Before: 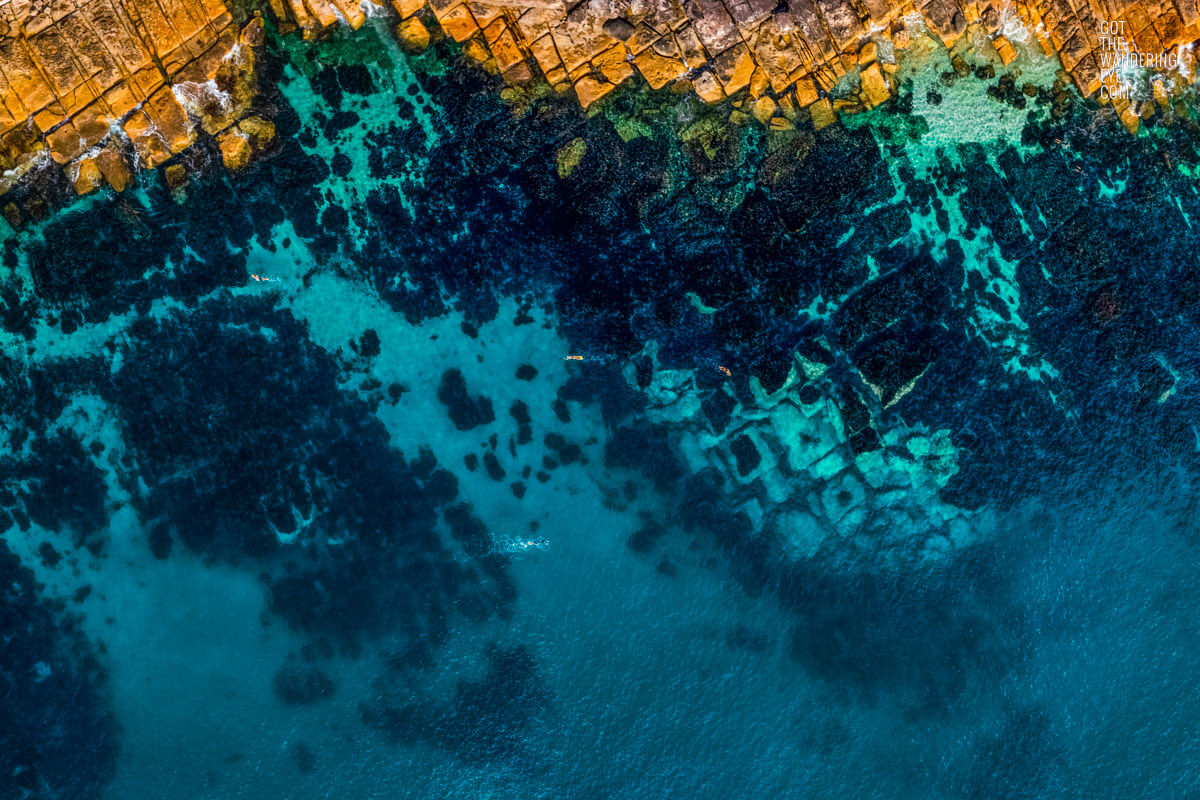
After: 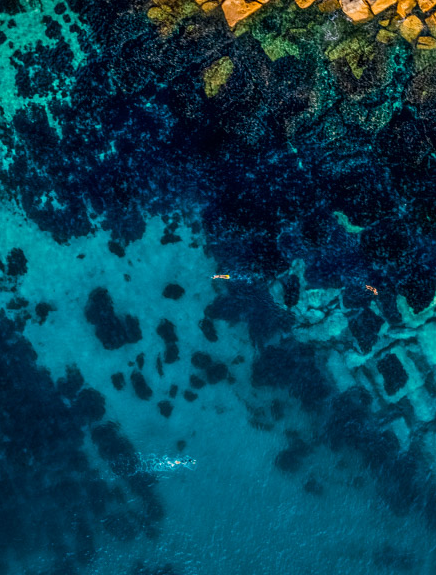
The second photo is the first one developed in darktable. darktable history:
crop and rotate: left 29.446%, top 10.163%, right 34.206%, bottom 17.882%
